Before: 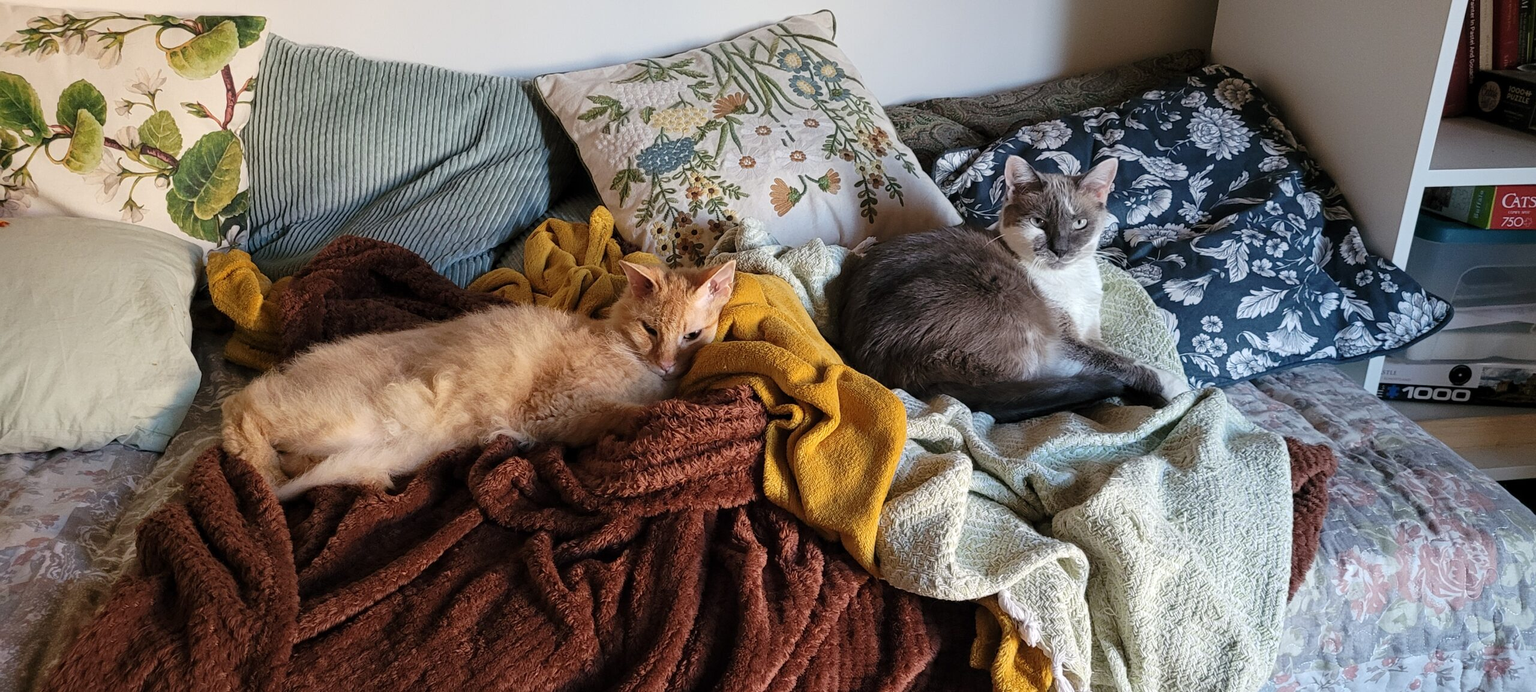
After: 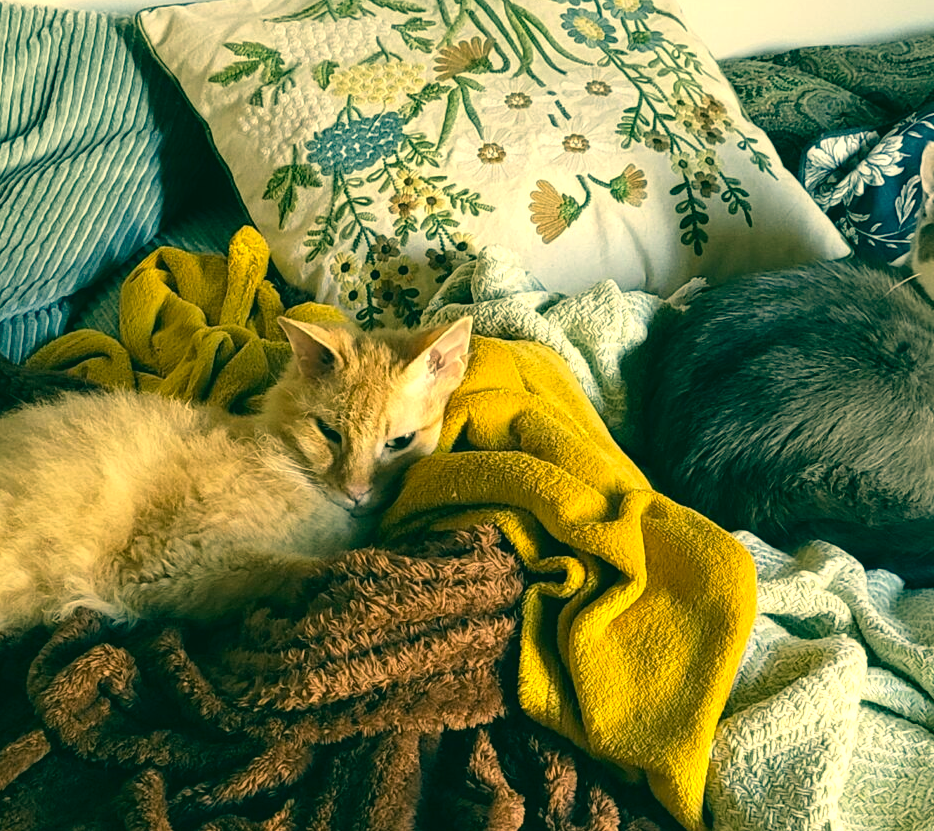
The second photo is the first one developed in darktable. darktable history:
exposure: exposure 0.634 EV, compensate highlight preservation false
crop and rotate: left 29.485%, top 10.219%, right 34.018%, bottom 17.706%
color correction: highlights a* 1.84, highlights b* 33.84, shadows a* -36.79, shadows b* -6.08
